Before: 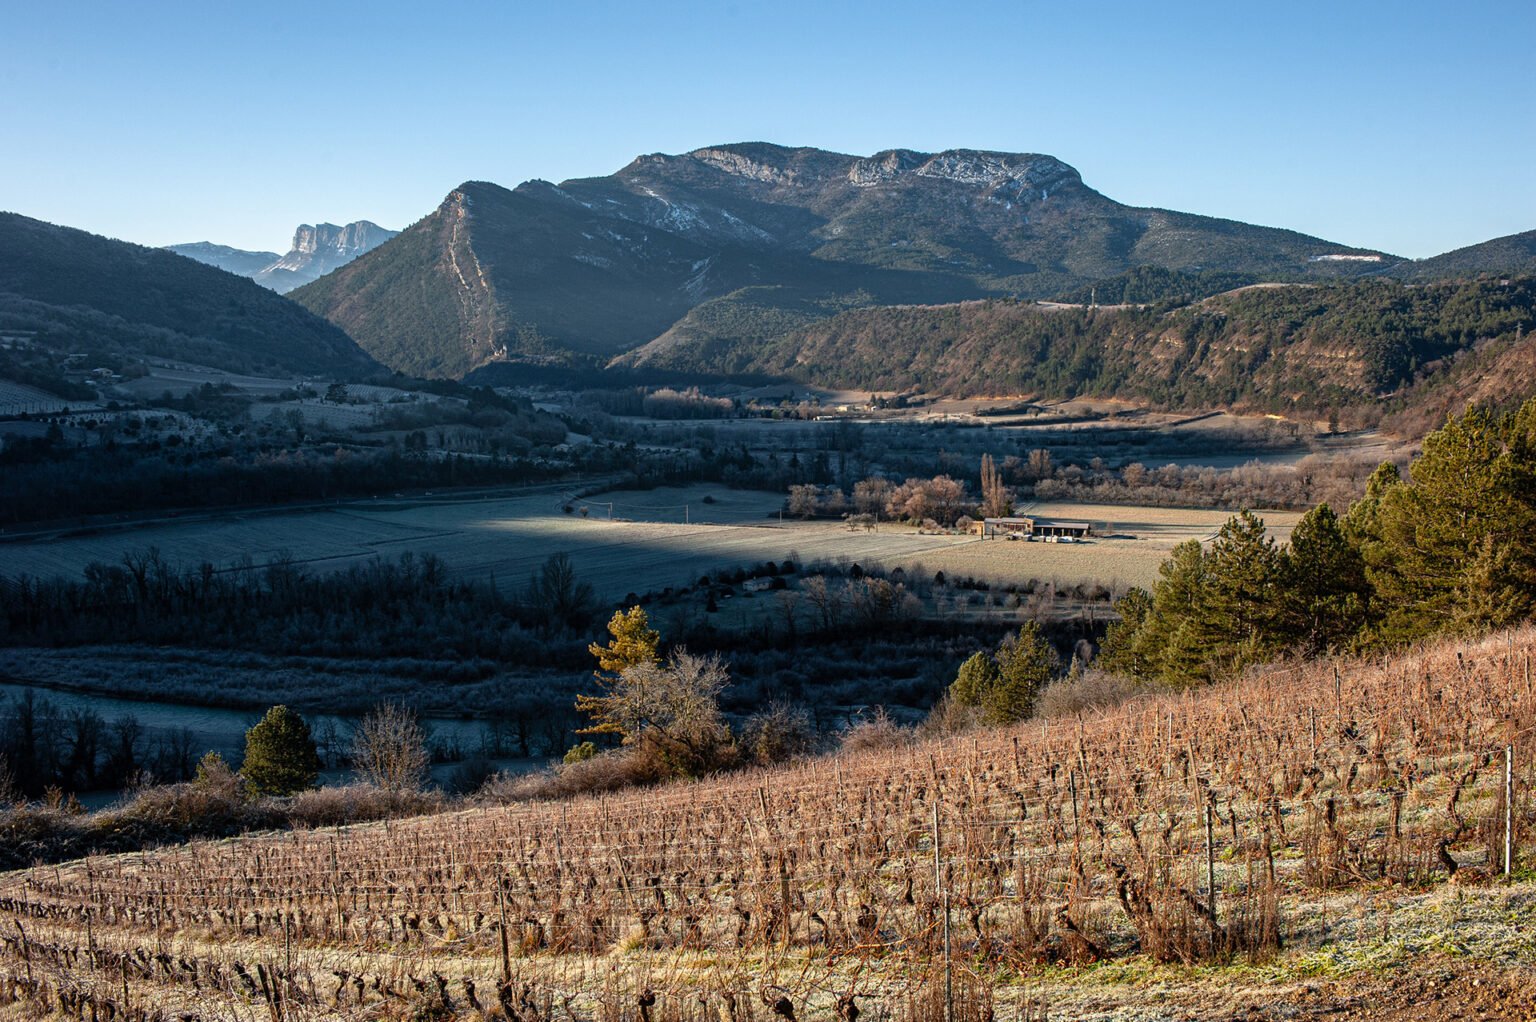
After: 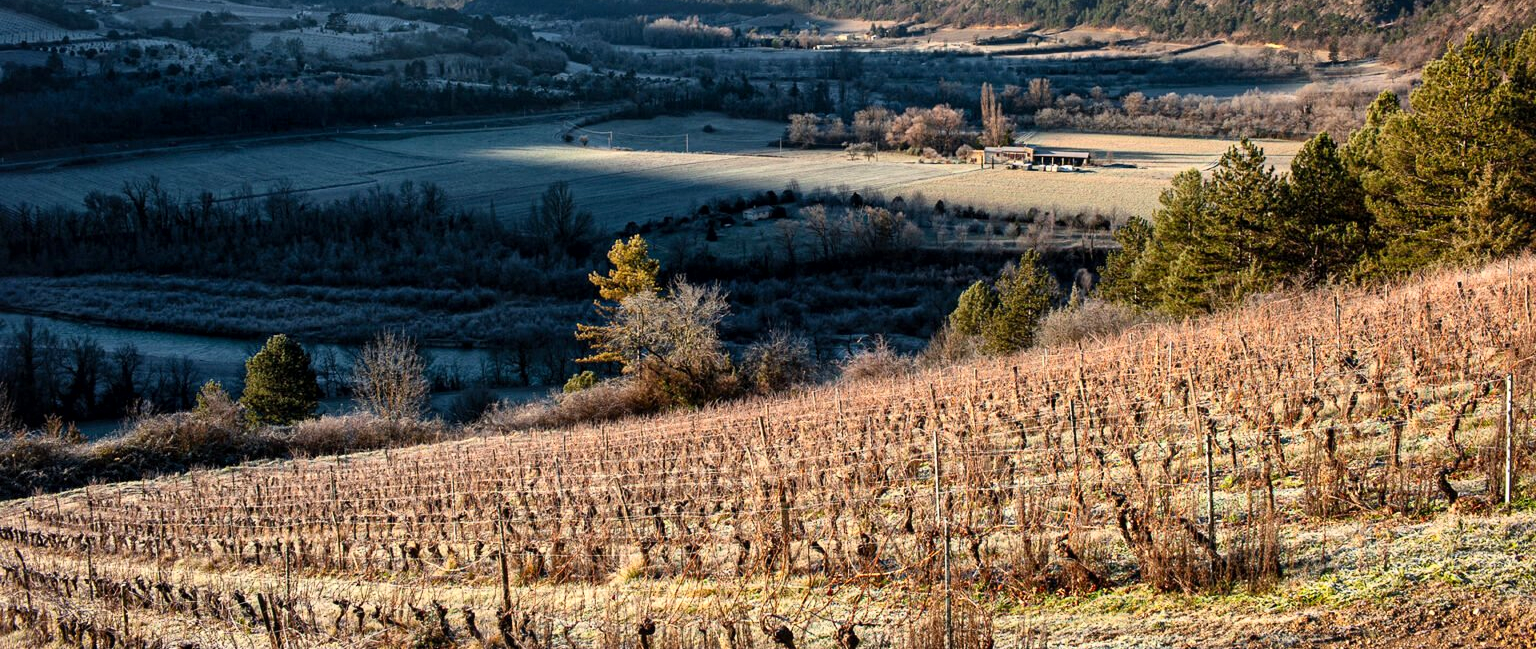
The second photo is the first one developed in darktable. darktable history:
contrast brightness saturation: contrast 0.2, brightness 0.15, saturation 0.14
crop and rotate: top 36.435%
local contrast: mode bilateral grid, contrast 20, coarseness 50, detail 130%, midtone range 0.2
